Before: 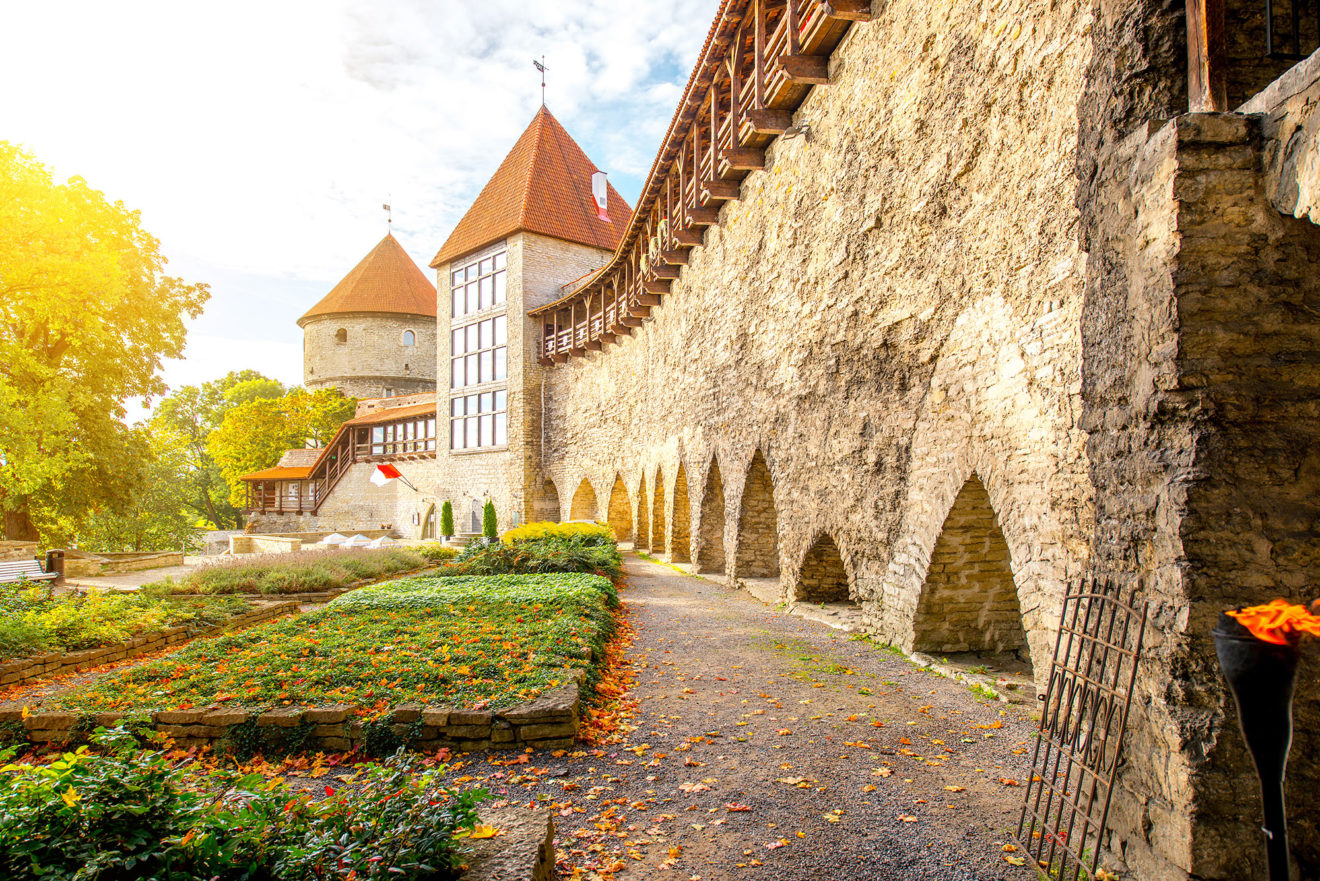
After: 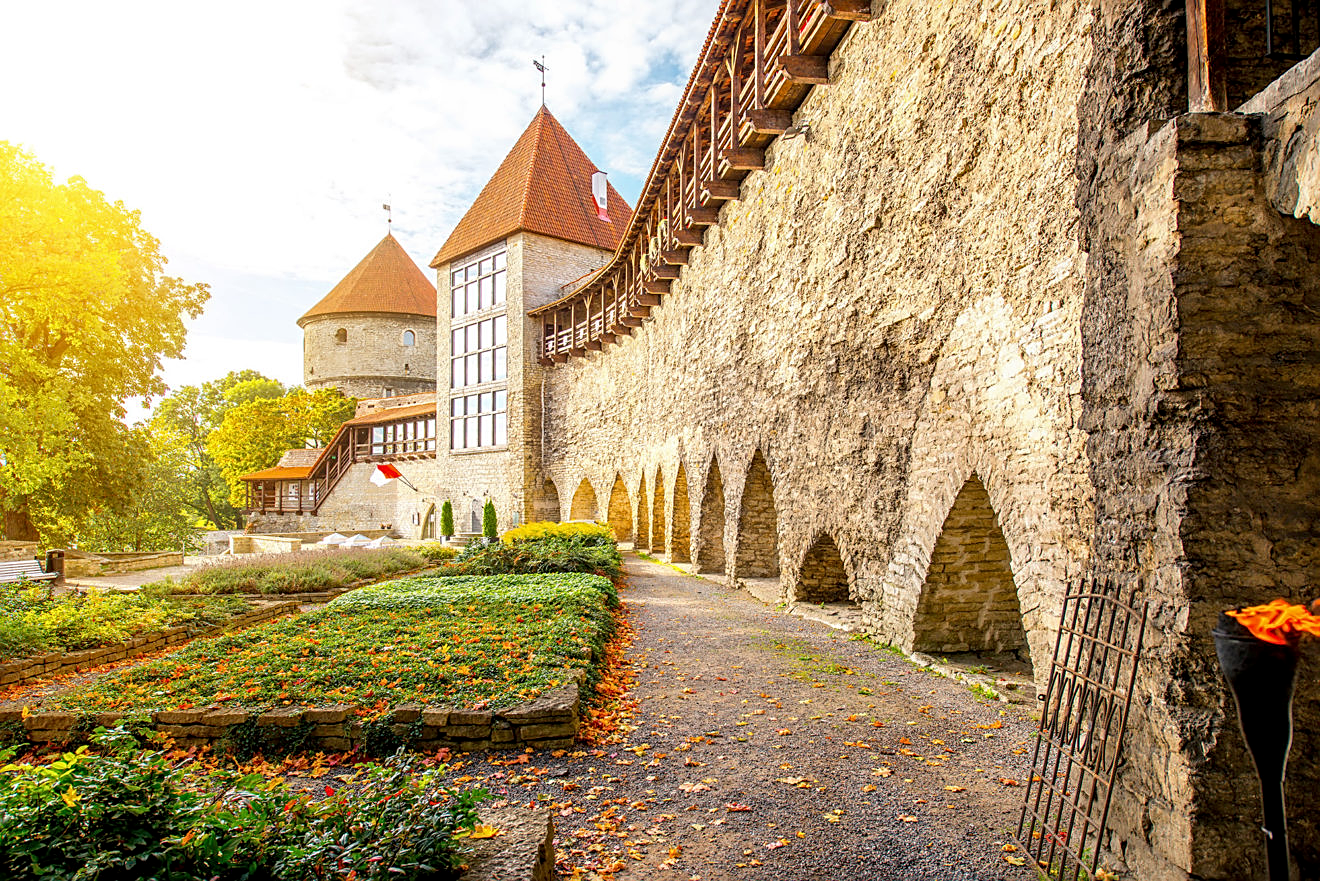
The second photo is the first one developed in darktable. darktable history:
local contrast: highlights 61%, shadows 112%, detail 107%, midtone range 0.531
sharpen: on, module defaults
